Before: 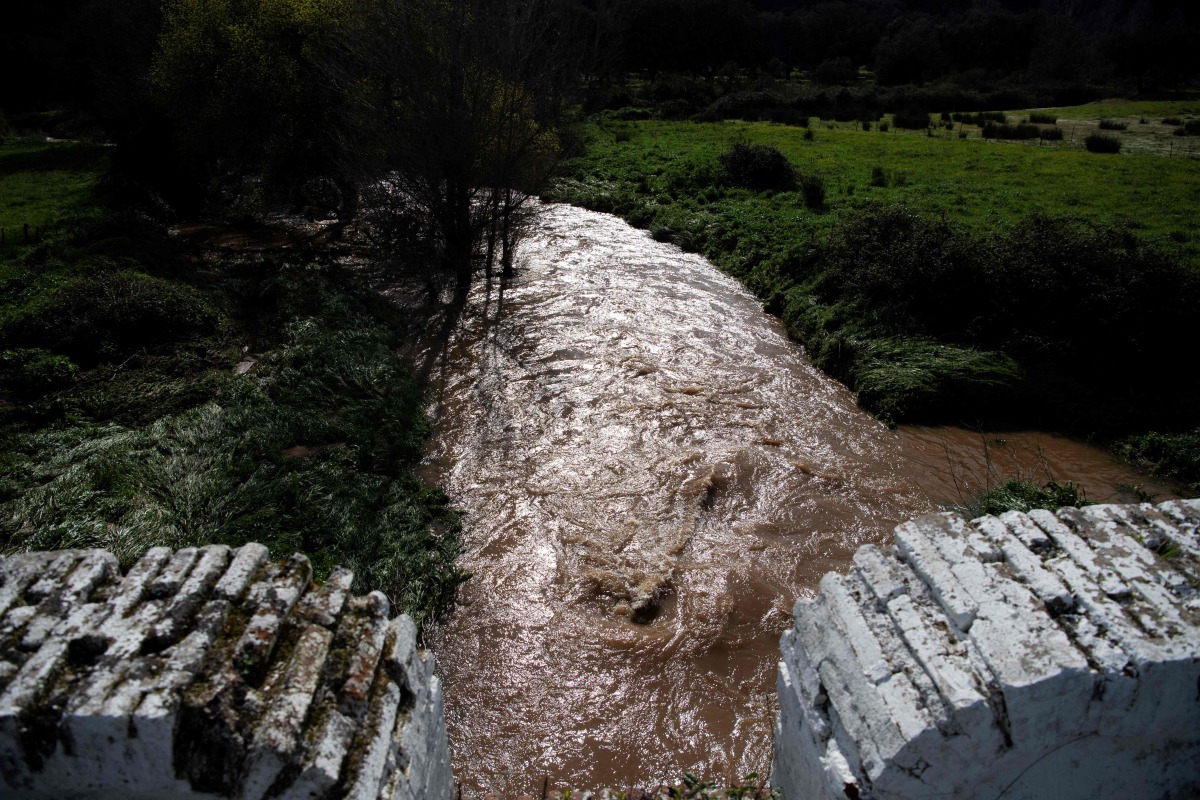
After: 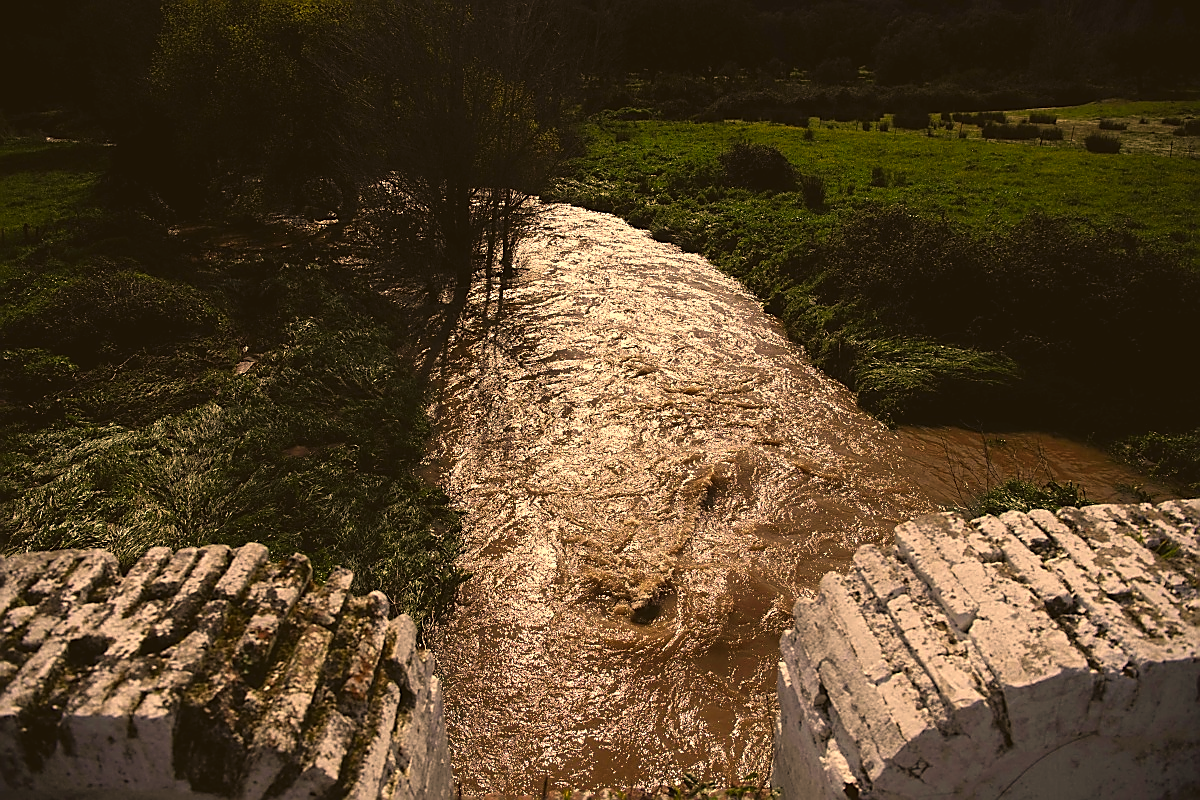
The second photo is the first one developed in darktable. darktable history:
exposure: black level correction -0.007, exposure 0.069 EV, compensate highlight preservation false
color correction: highlights a* 18.55, highlights b* 35.53, shadows a* 1.41, shadows b* 6.26, saturation 1.02
sharpen: radius 1.382, amount 1.239, threshold 0.676
